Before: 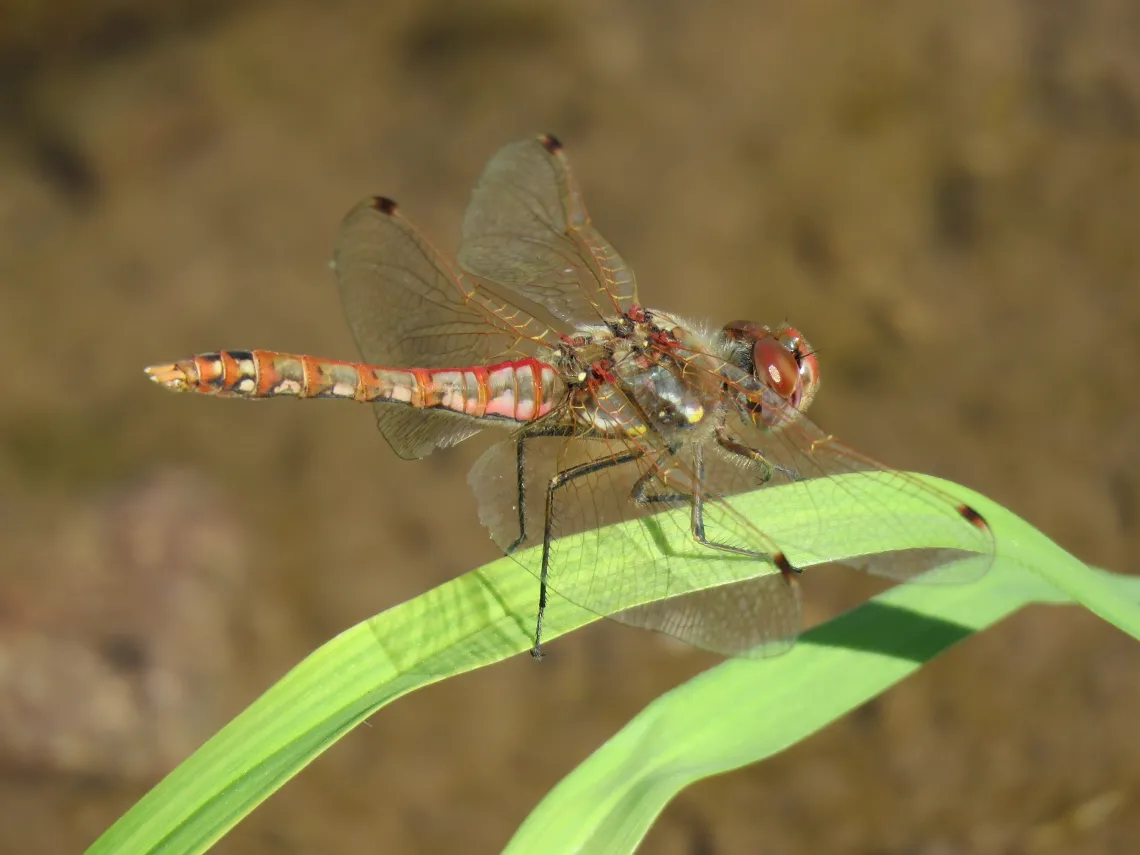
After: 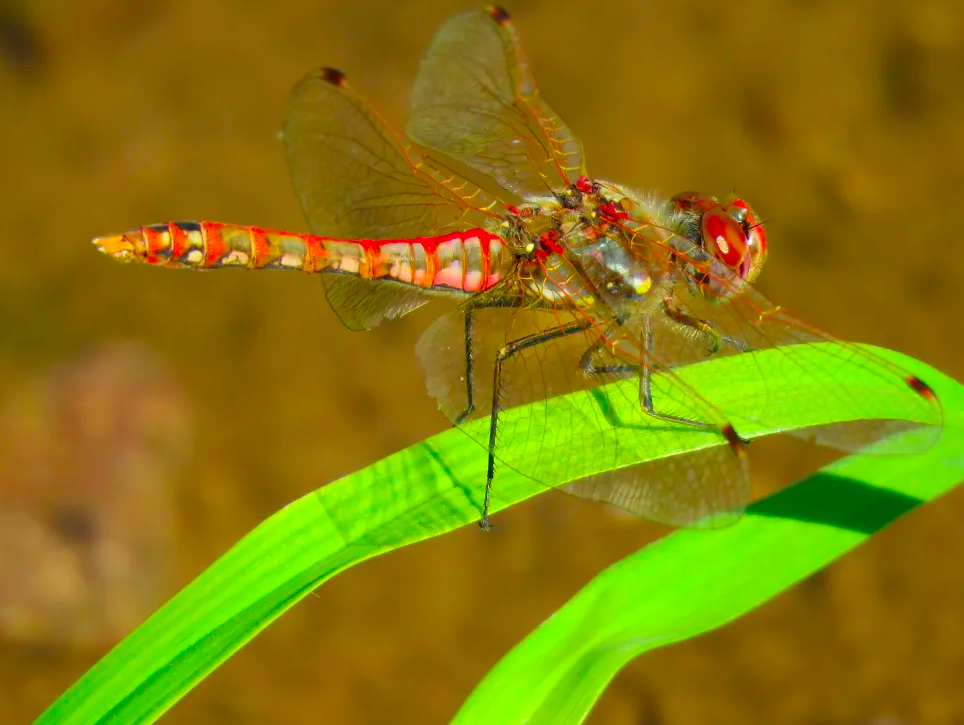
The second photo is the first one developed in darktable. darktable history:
crop and rotate: left 4.648%, top 15.11%, right 10.715%
color correction: highlights b* -0.046, saturation 2.13
